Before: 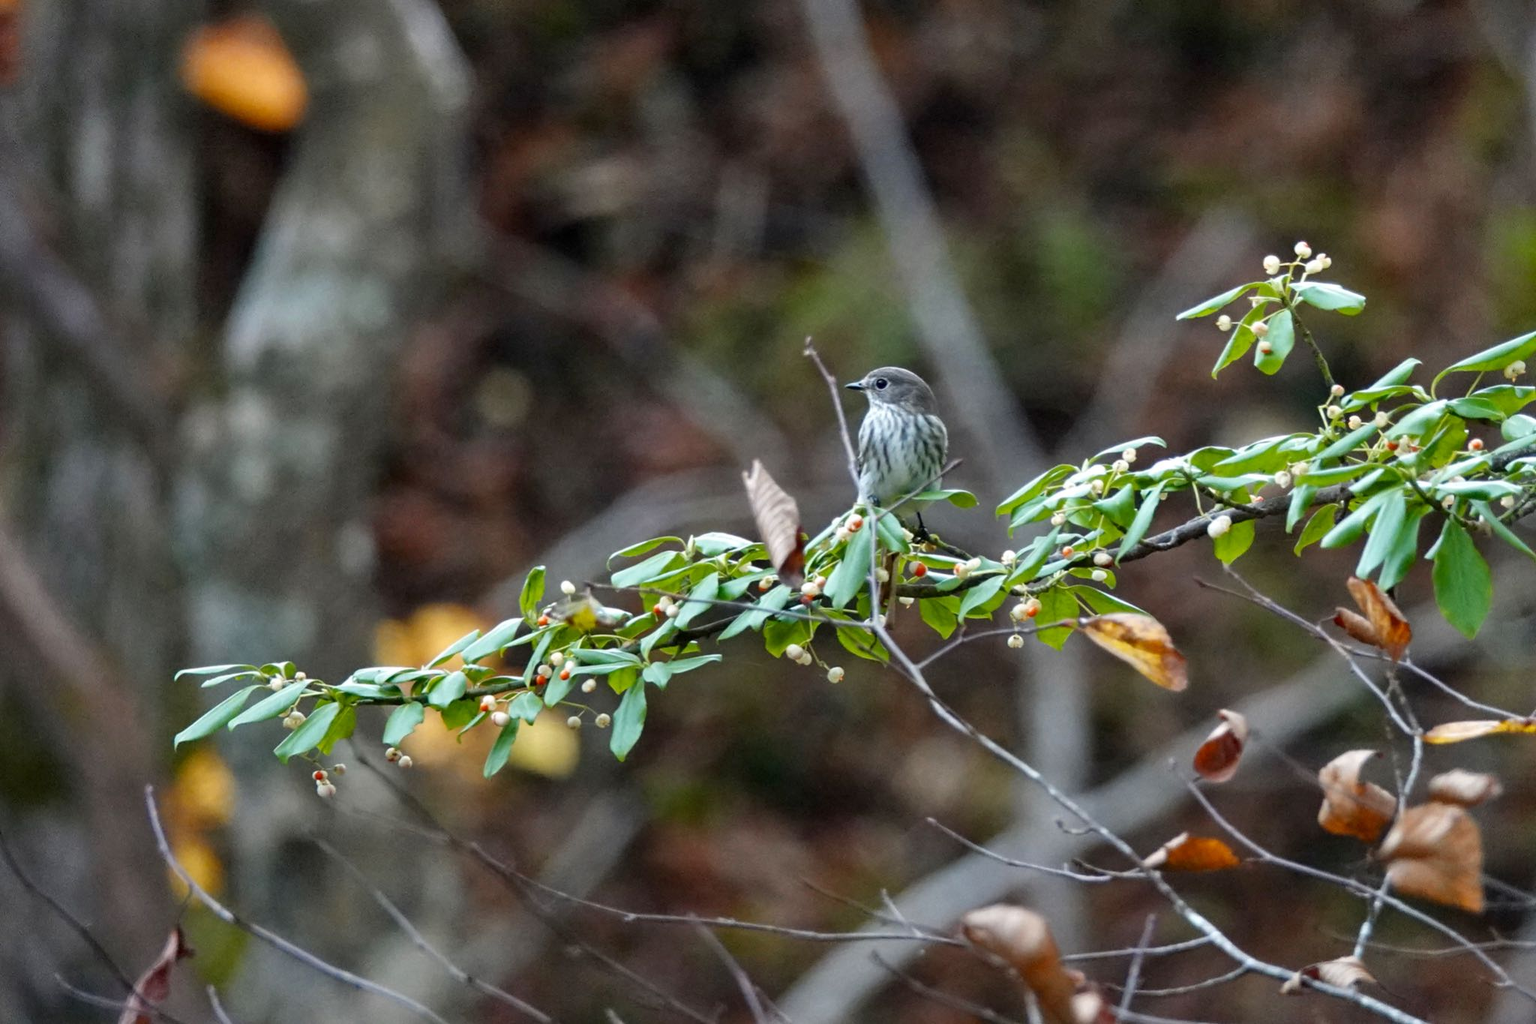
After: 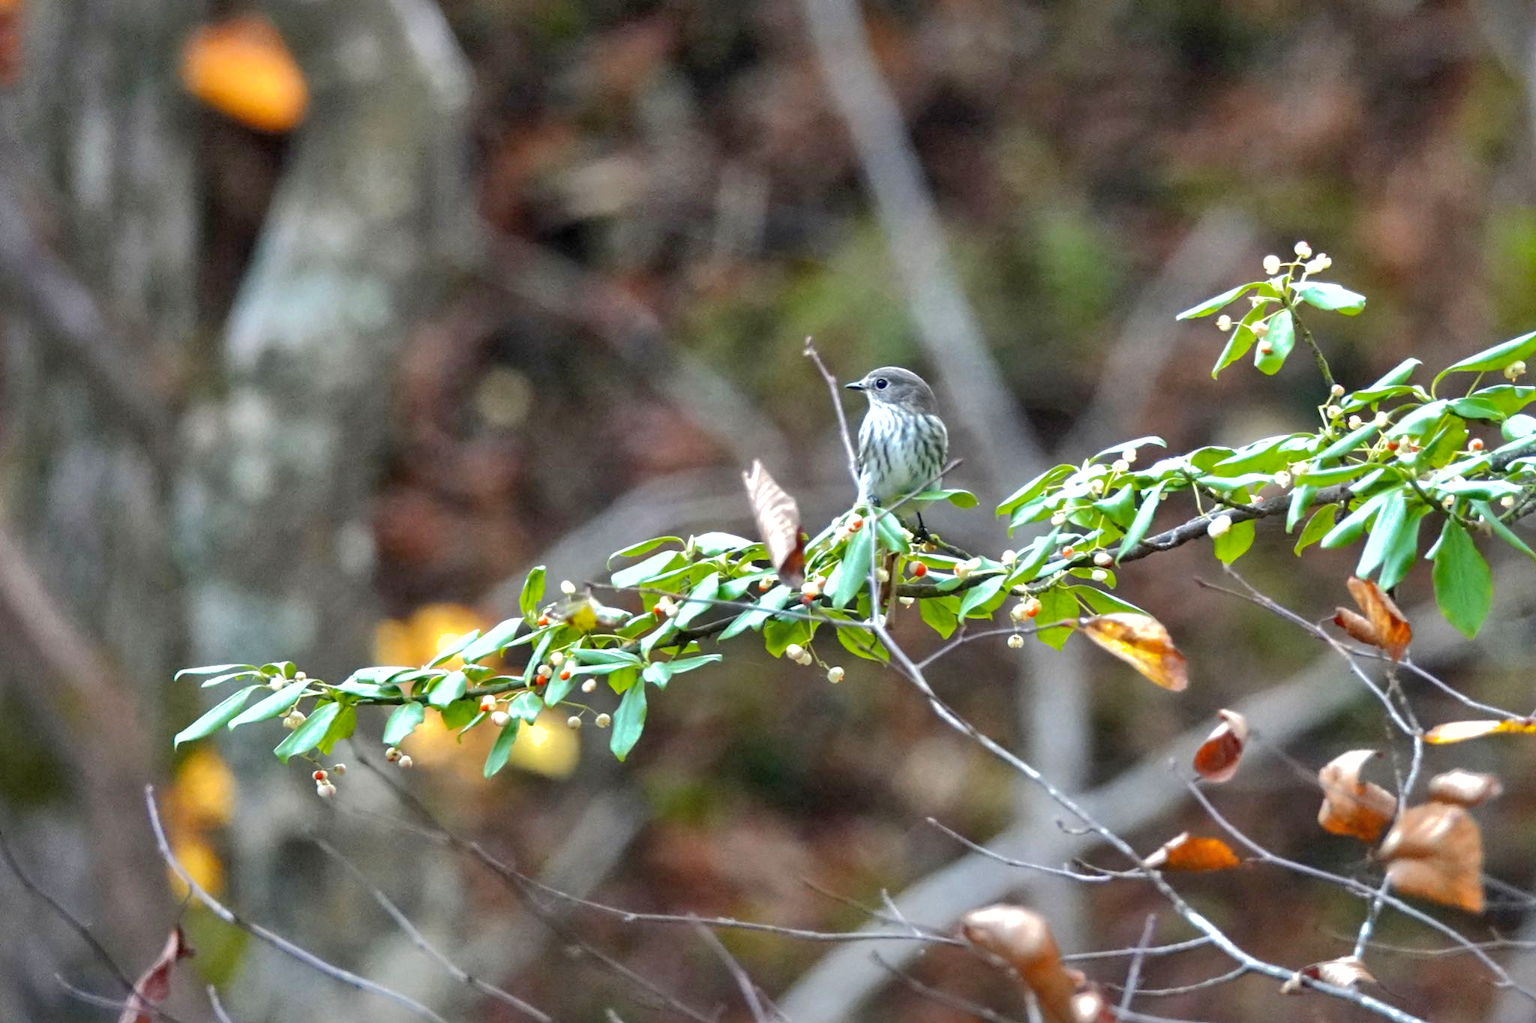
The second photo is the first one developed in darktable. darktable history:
exposure: exposure 0.773 EV, compensate exposure bias true, compensate highlight preservation false
shadows and highlights: highlights -60.01
